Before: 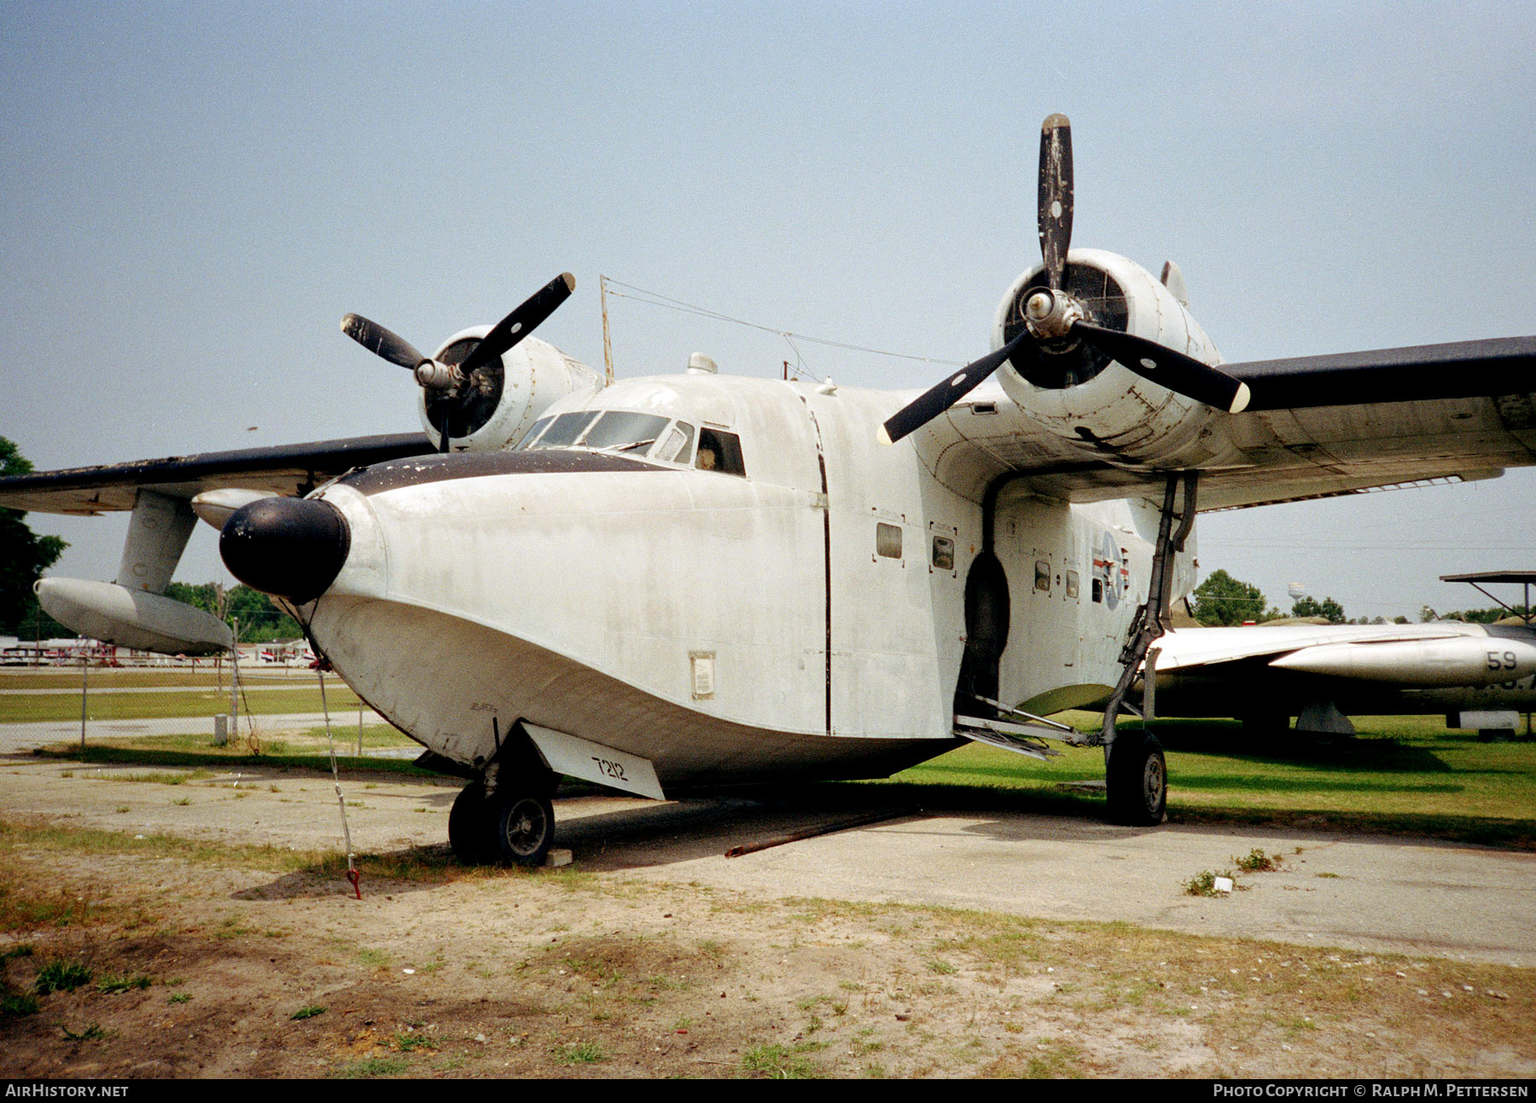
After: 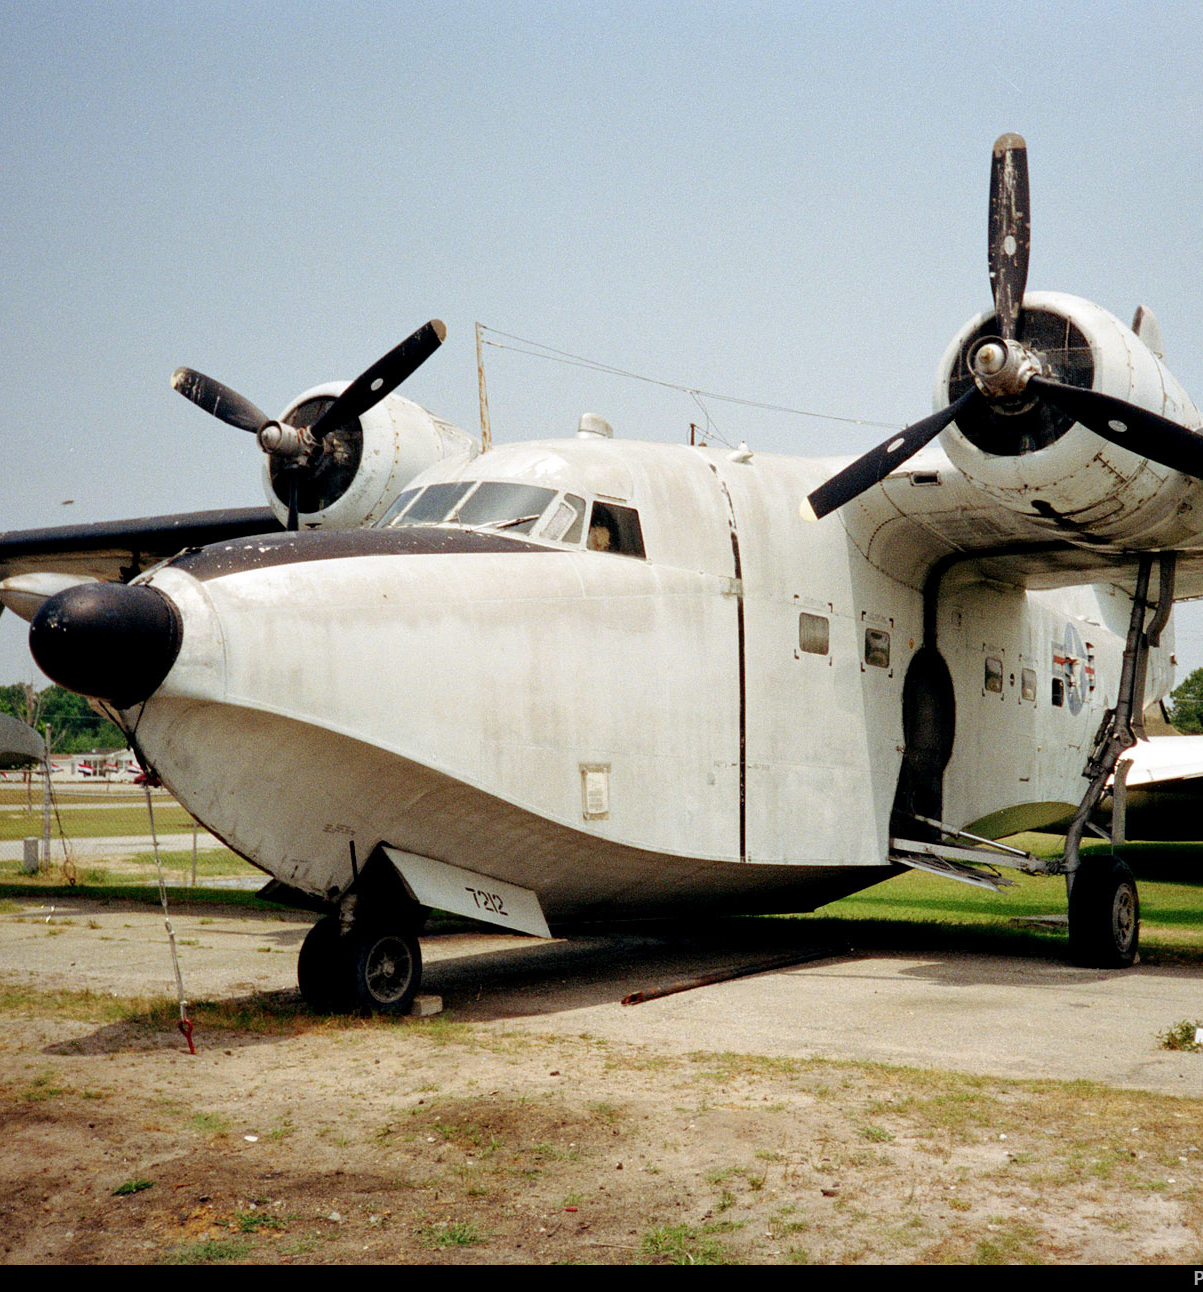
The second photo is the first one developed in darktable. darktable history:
crop and rotate: left 12.695%, right 20.451%
